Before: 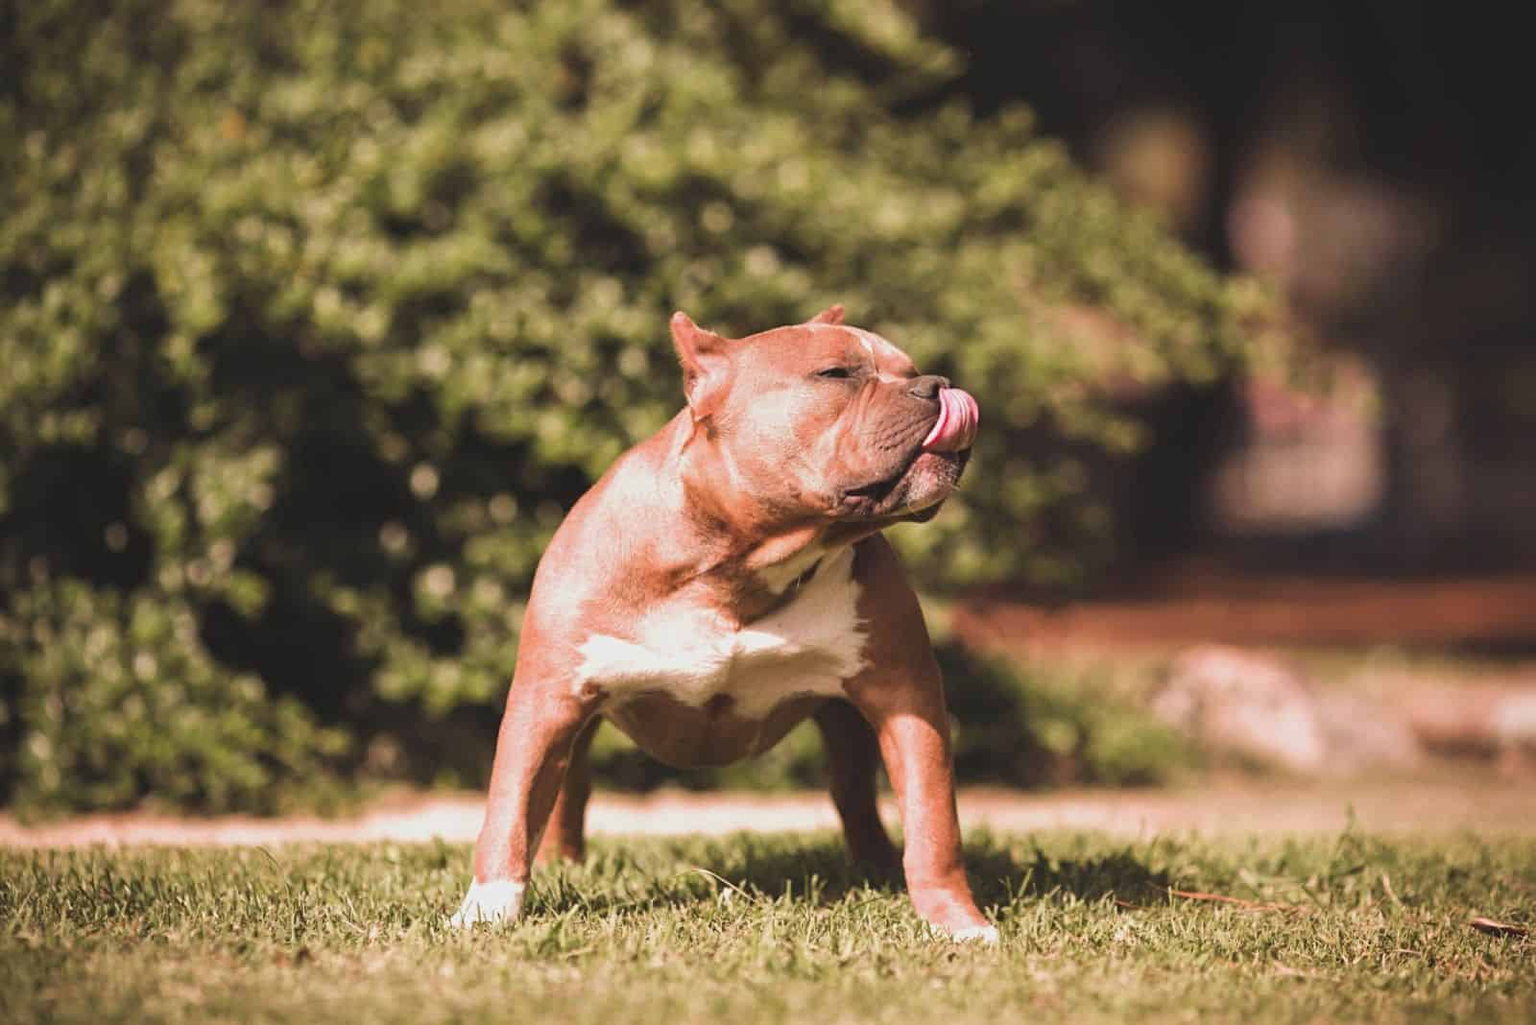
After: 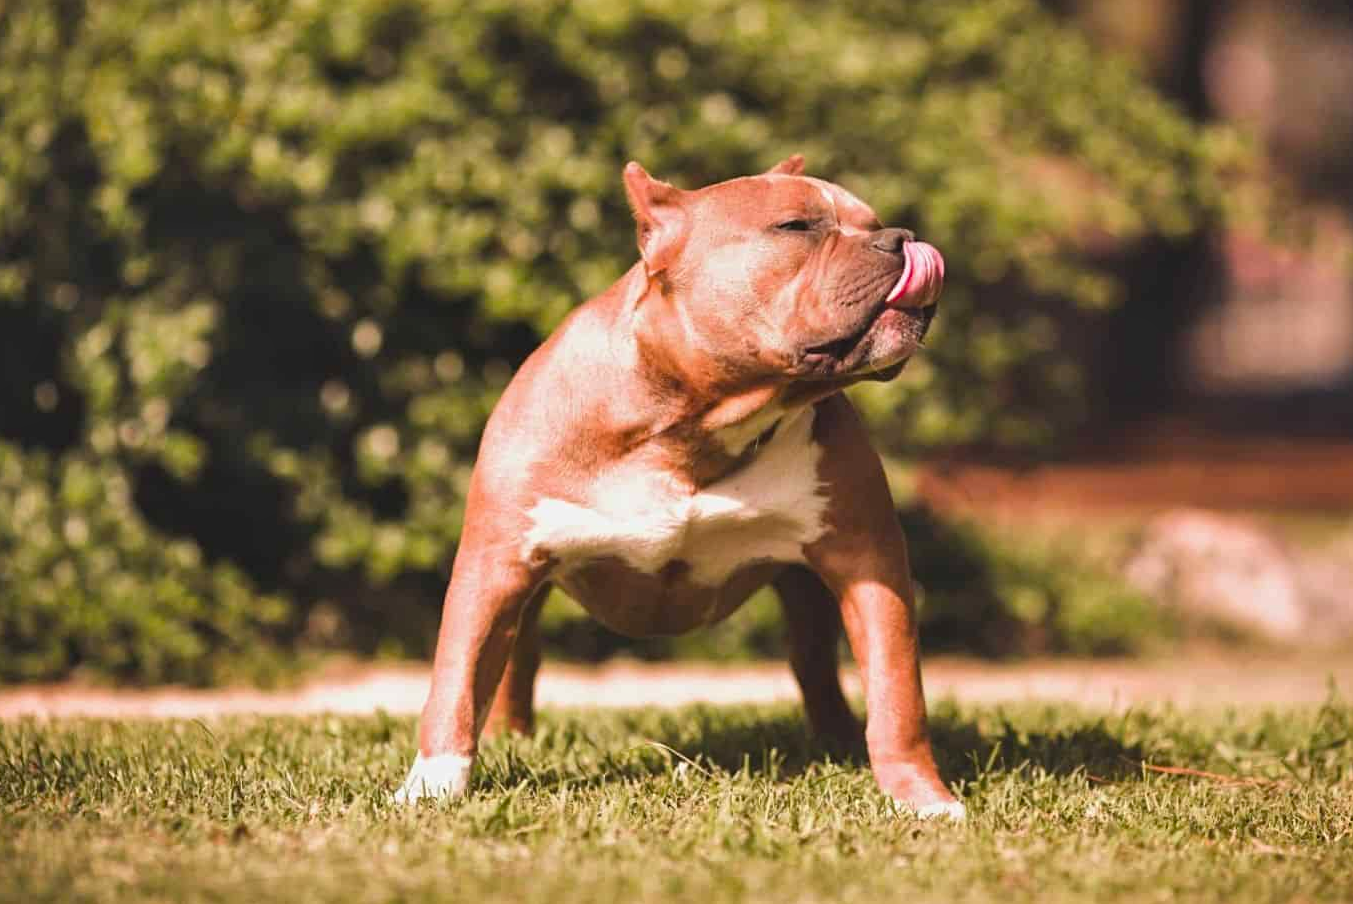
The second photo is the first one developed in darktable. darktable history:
crop and rotate: left 4.725%, top 15.315%, right 10.672%
shadows and highlights: shadows 48.51, highlights -42.91, soften with gaussian
color balance rgb: shadows lift › hue 87.39°, shadows fall-off 101.462%, perceptual saturation grading › global saturation 19.491%, mask middle-gray fulcrum 22.526%, contrast 4.967%
